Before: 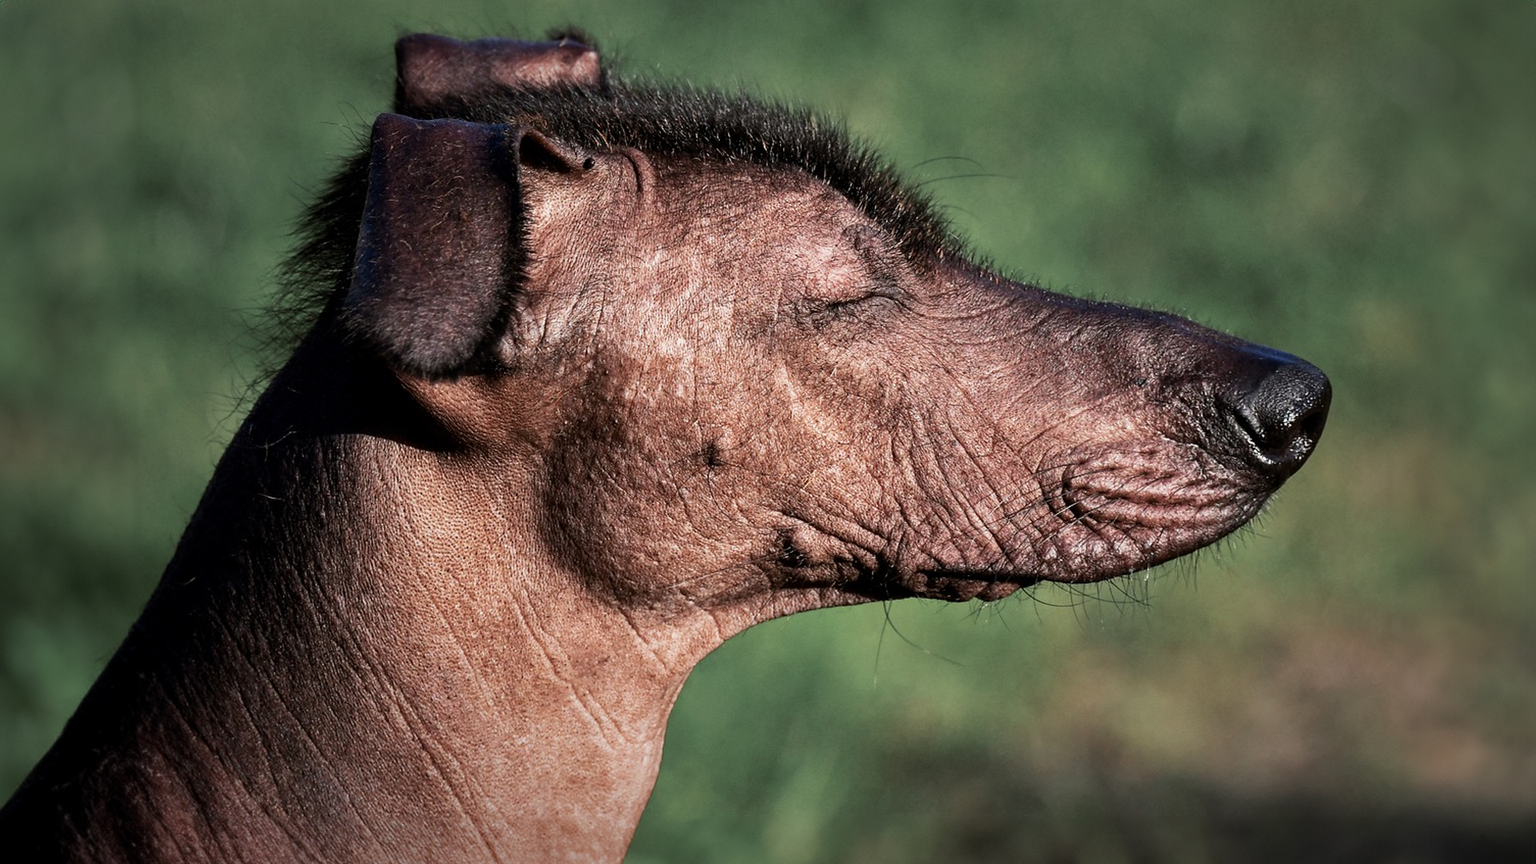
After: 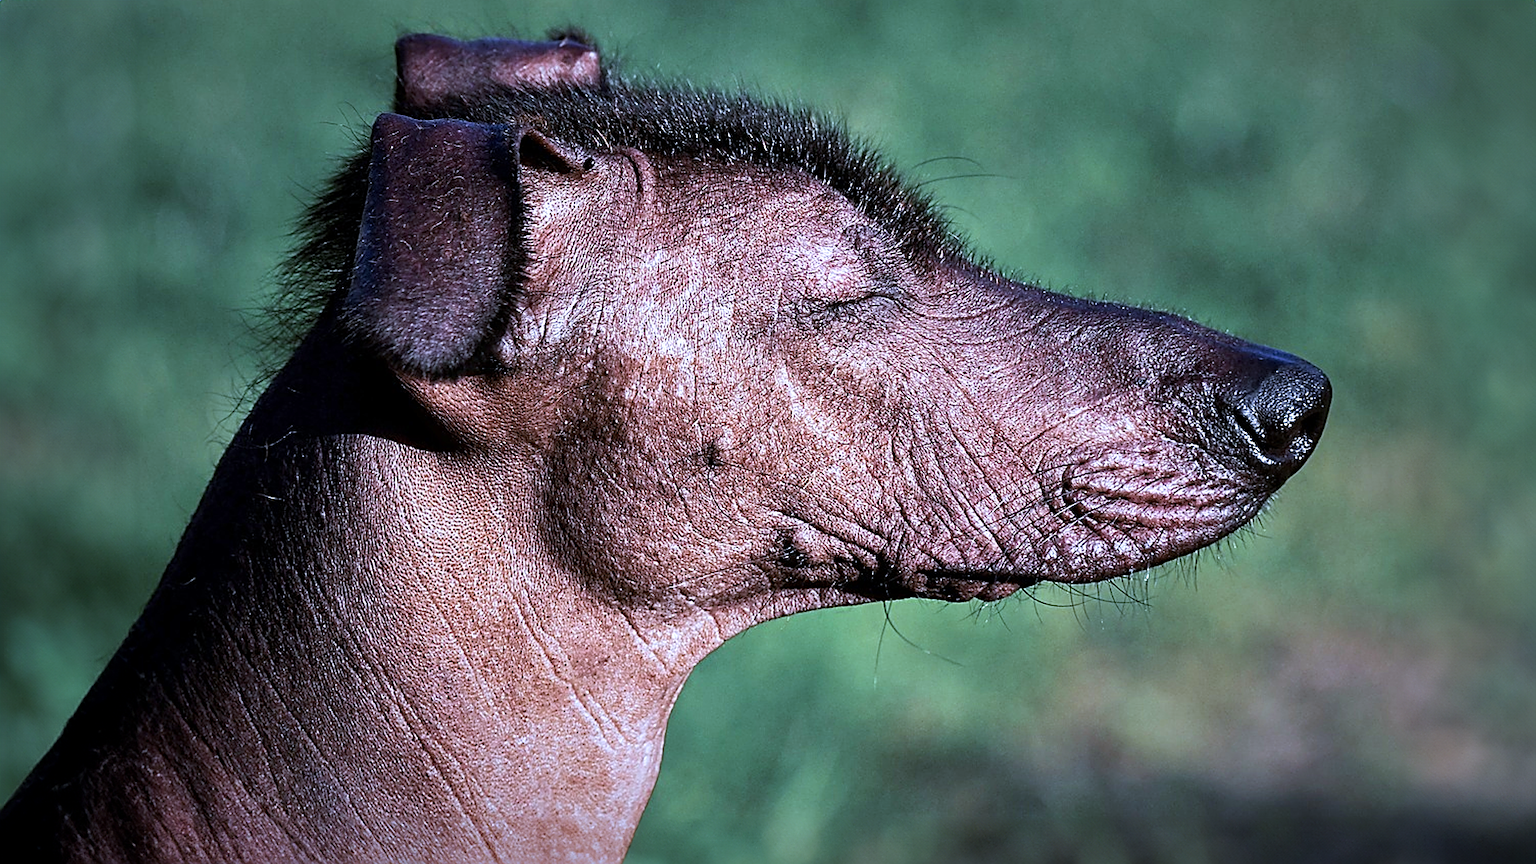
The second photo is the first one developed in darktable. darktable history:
white balance: red 0.871, blue 1.249
sharpen: amount 0.901
velvia: on, module defaults
exposure: exposure 0.426 EV, compensate highlight preservation false
